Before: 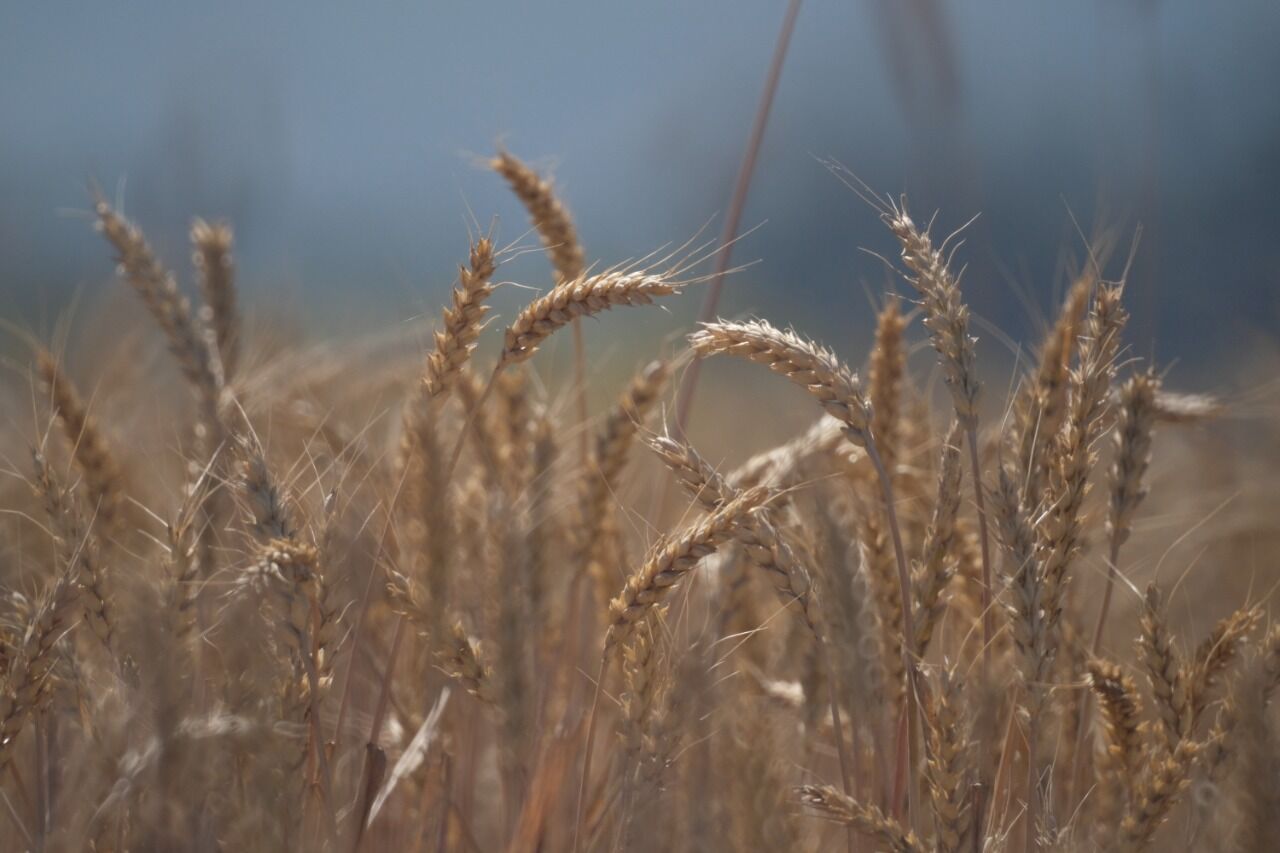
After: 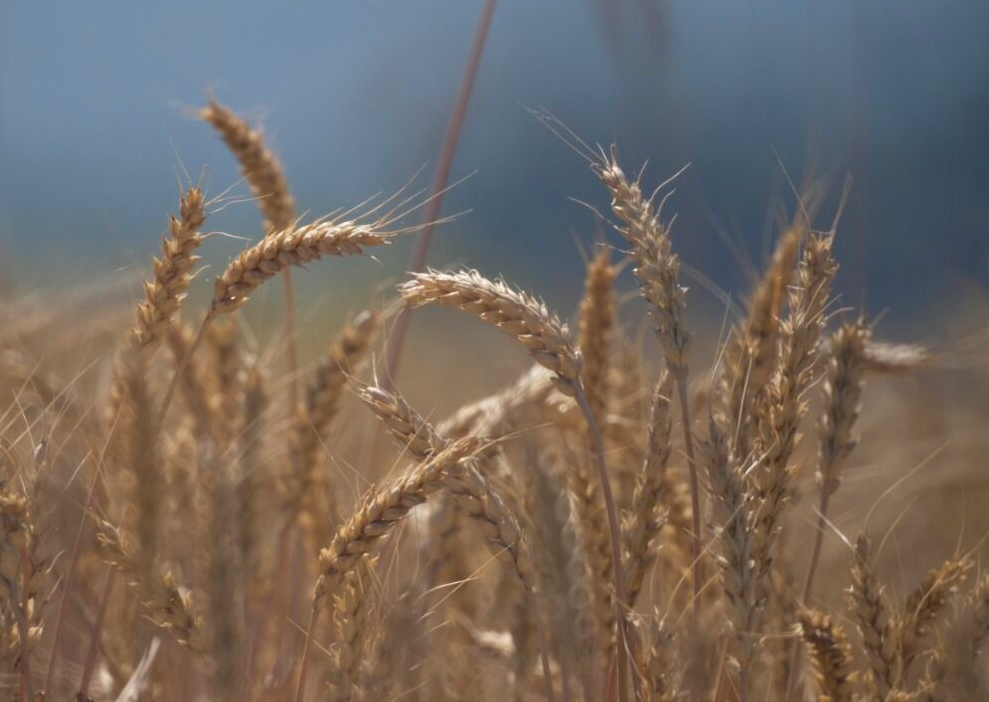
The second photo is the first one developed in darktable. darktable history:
levels: black 8.56%
crop: left 22.664%, top 5.916%, bottom 11.693%
velvia: on, module defaults
